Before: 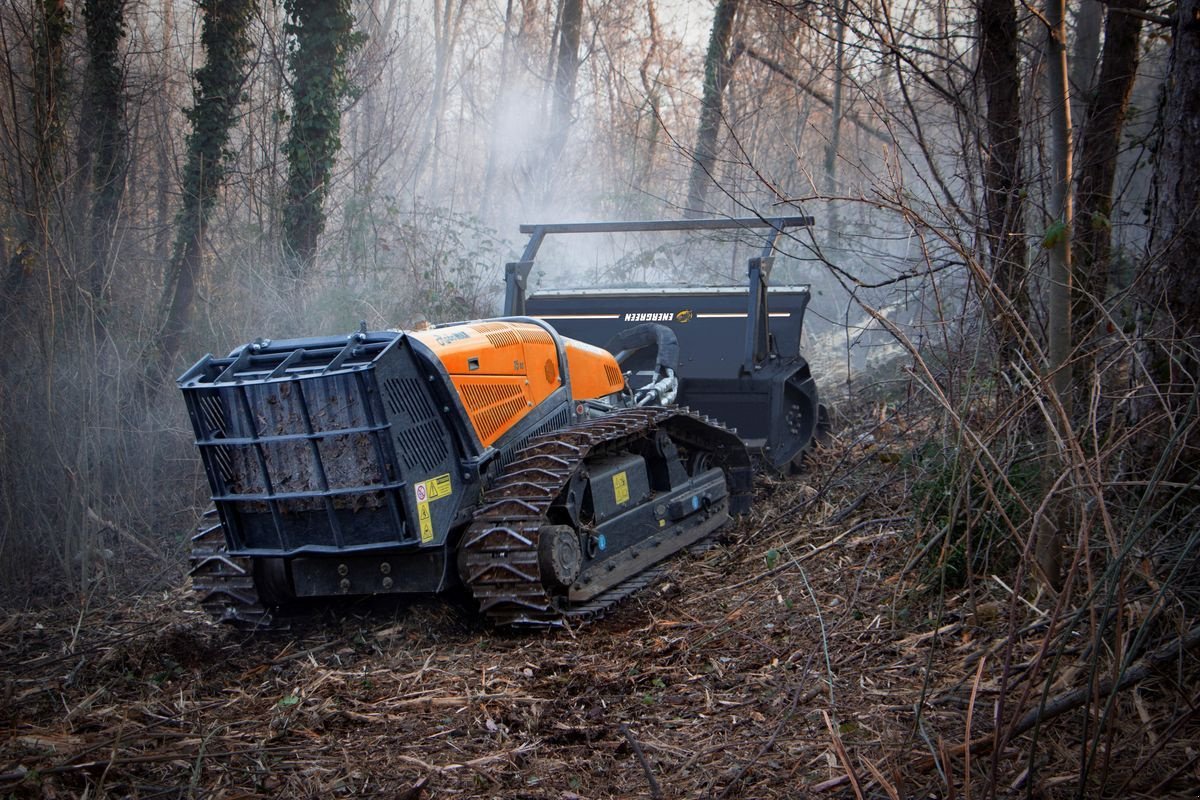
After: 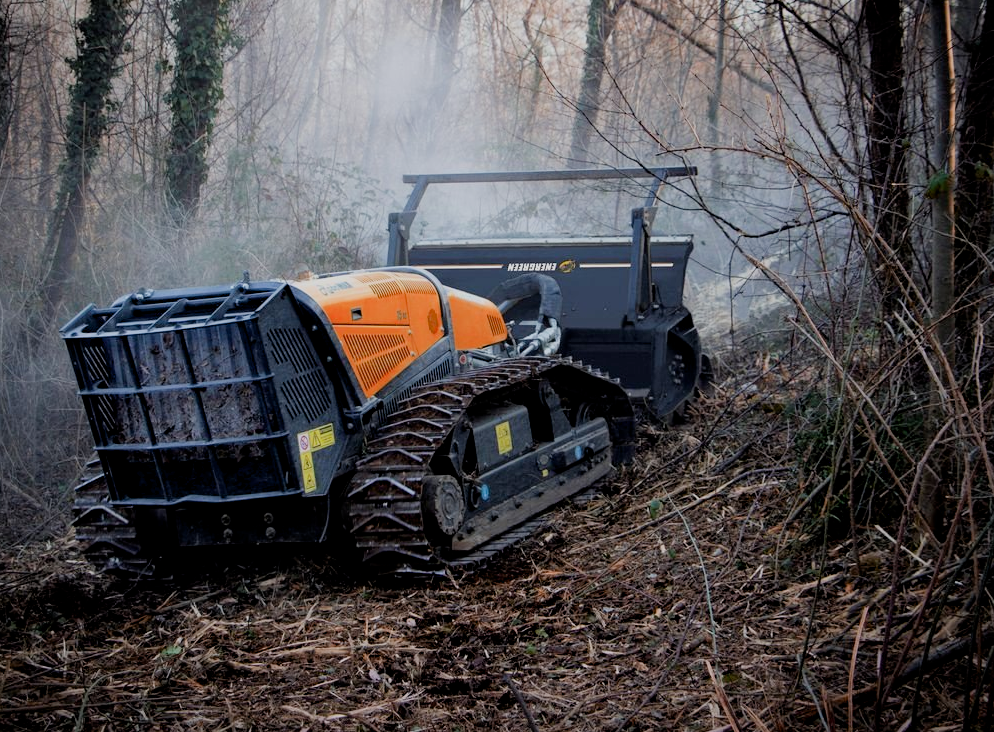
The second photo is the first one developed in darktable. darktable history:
exposure: black level correction 0.007, exposure 0.159 EV, compensate highlight preservation false
crop: left 9.807%, top 6.259%, right 7.334%, bottom 2.177%
filmic rgb: black relative exposure -7.65 EV, white relative exposure 4.56 EV, hardness 3.61
